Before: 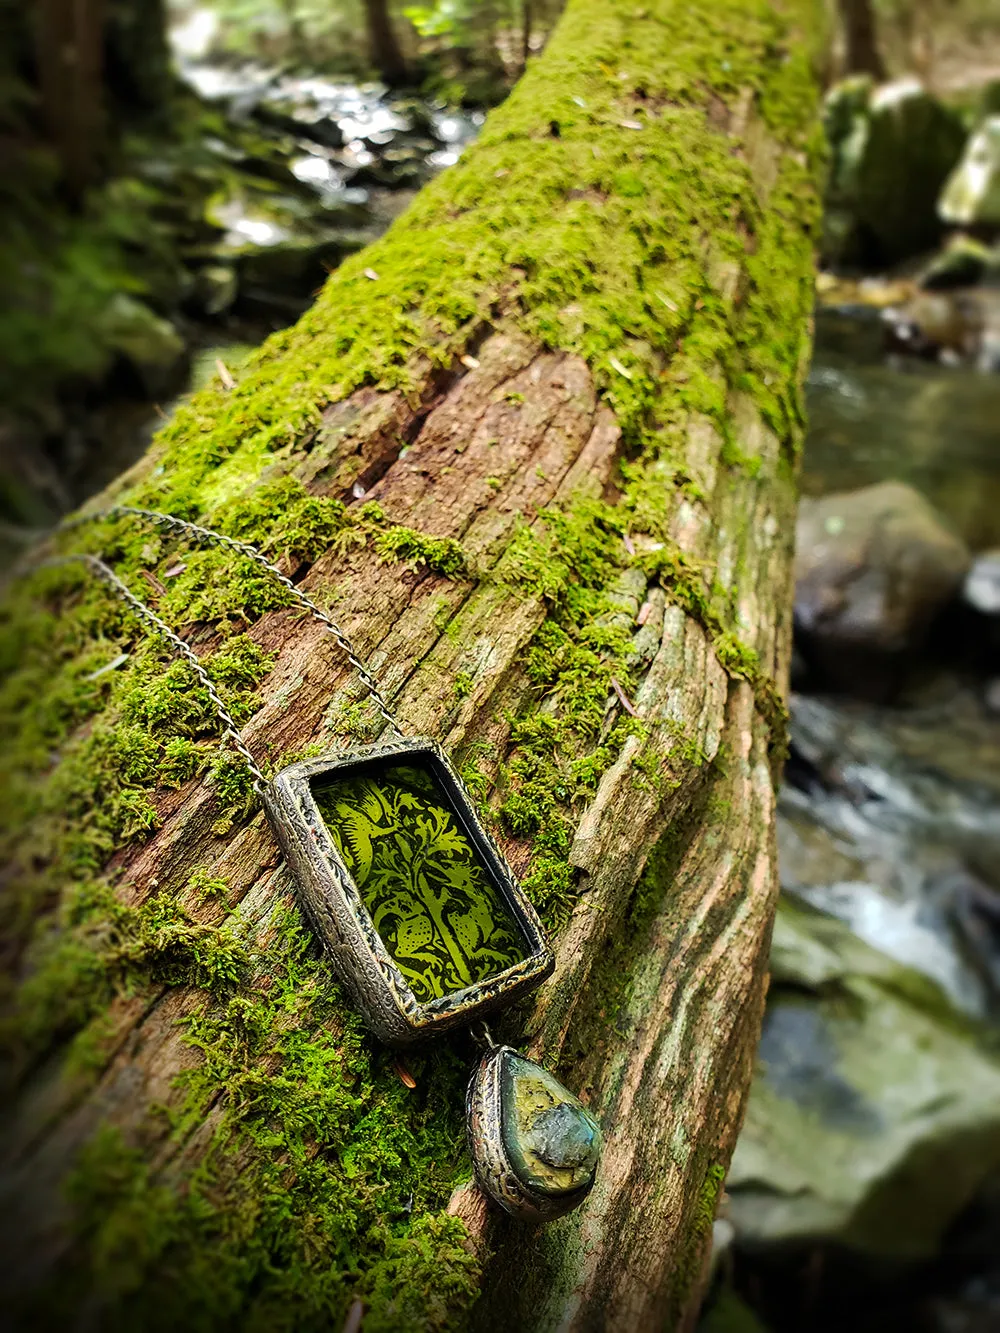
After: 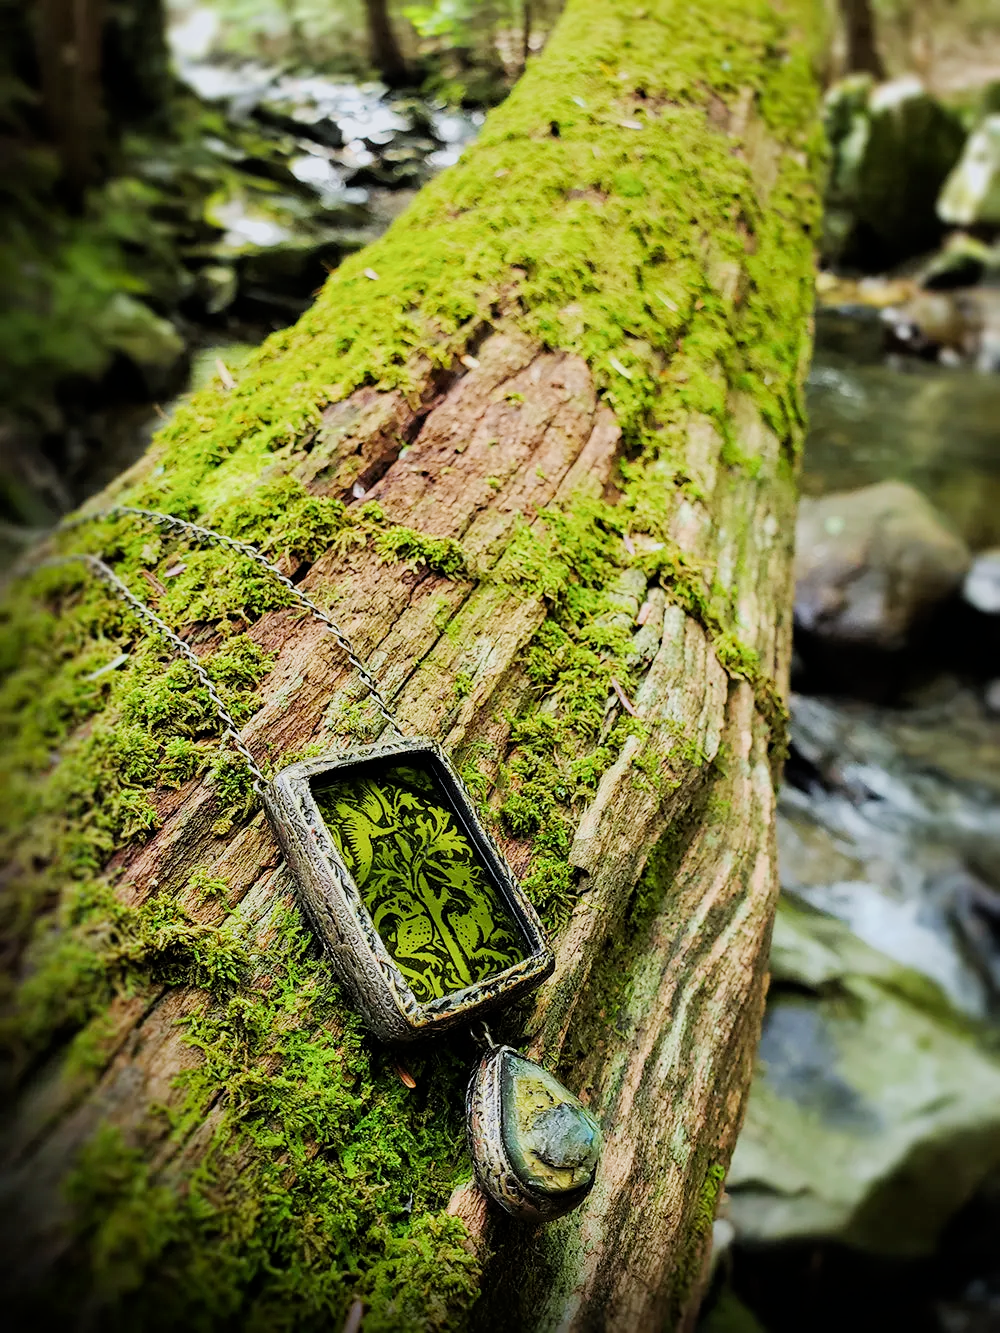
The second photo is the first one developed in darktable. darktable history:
filmic rgb: black relative exposure -7.65 EV, white relative exposure 4.56 EV, hardness 3.61
white balance: red 0.974, blue 1.044
exposure: exposure 0.6 EV, compensate highlight preservation false
